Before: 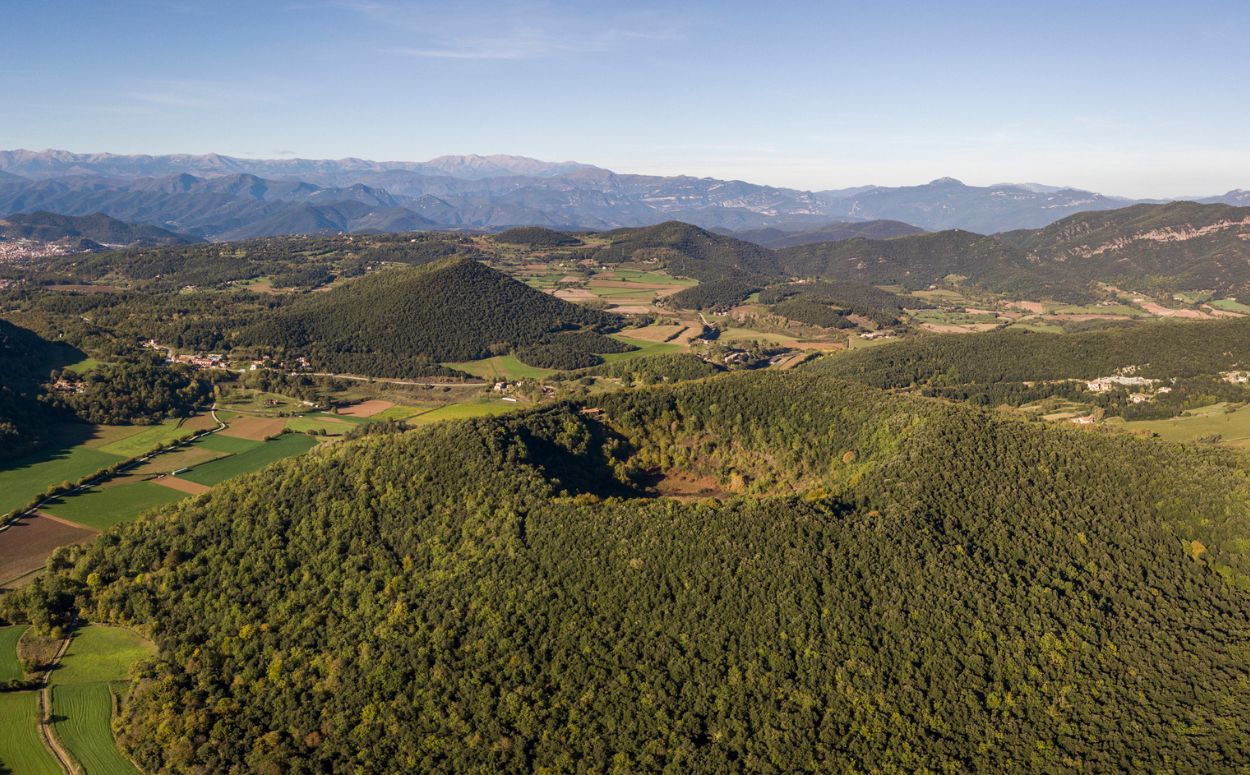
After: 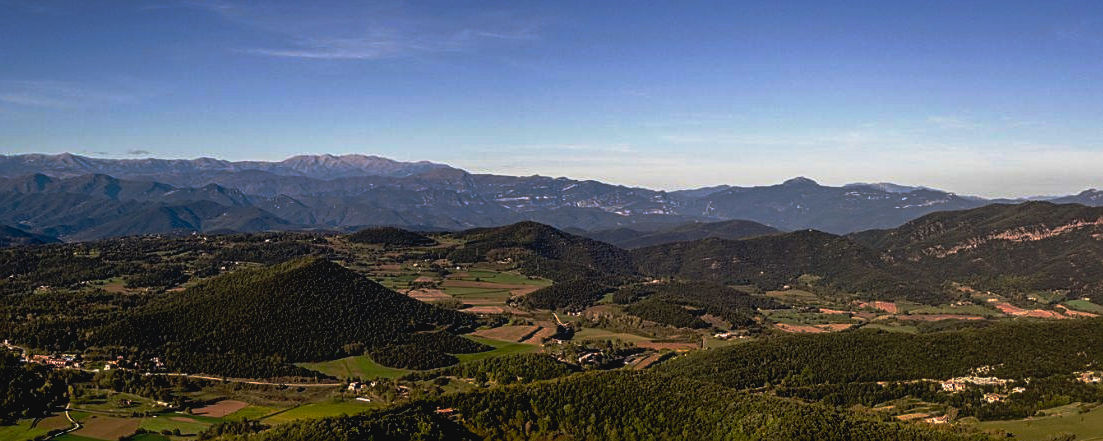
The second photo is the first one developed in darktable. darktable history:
exposure: black level correction 0.044, exposure -0.228 EV, compensate exposure bias true, compensate highlight preservation false
sharpen: on, module defaults
base curve: curves: ch0 [(0, 0) (0.564, 0.291) (0.802, 0.731) (1, 1)], preserve colors none
crop and rotate: left 11.694%, bottom 43.033%
contrast brightness saturation: saturation -0.045
local contrast: detail 109%
tone curve: curves: ch0 [(0, 0.039) (0.104, 0.094) (0.285, 0.301) (0.673, 0.796) (0.845, 0.932) (0.994, 0.971)]; ch1 [(0, 0) (0.356, 0.385) (0.424, 0.405) (0.498, 0.502) (0.586, 0.57) (0.657, 0.642) (1, 1)]; ch2 [(0, 0) (0.424, 0.438) (0.46, 0.453) (0.515, 0.505) (0.557, 0.57) (0.612, 0.583) (0.722, 0.67) (1, 1)], preserve colors none
